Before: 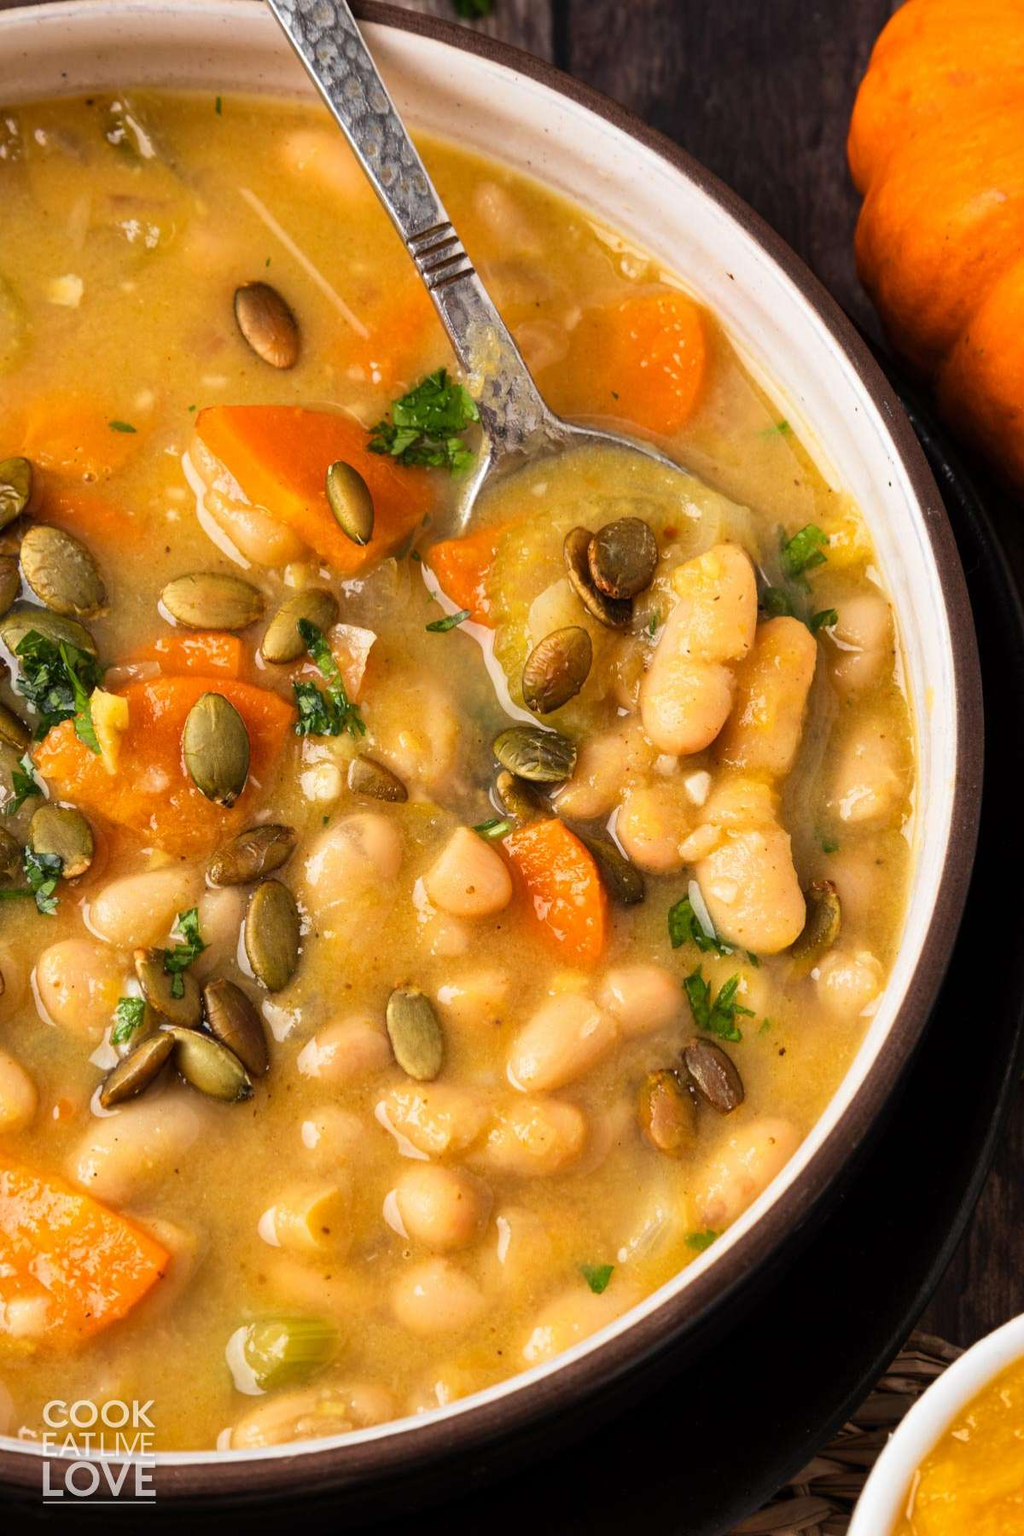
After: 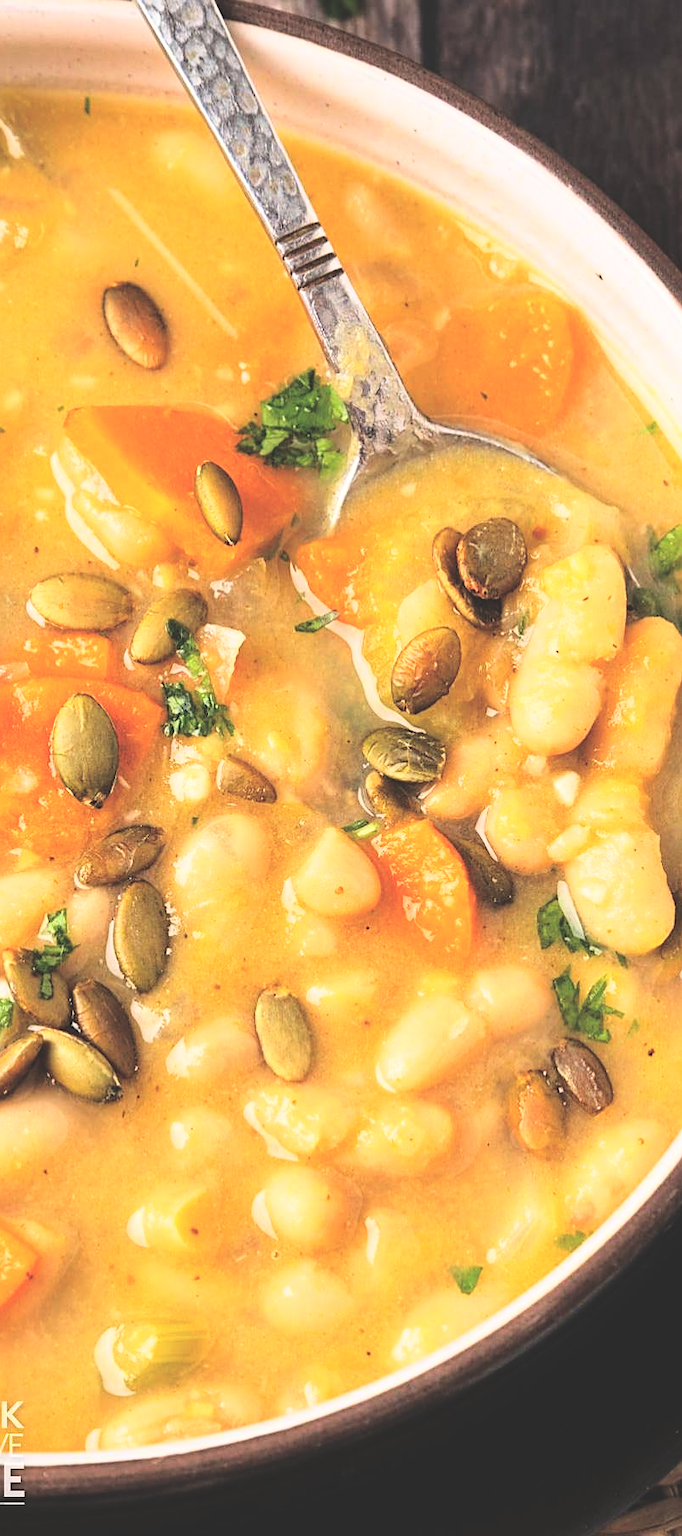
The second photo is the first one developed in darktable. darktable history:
exposure: black level correction -0.026, exposure -0.118 EV, compensate highlight preservation false
crop and rotate: left 12.88%, right 20.461%
base curve: curves: ch0 [(0, 0) (0.032, 0.037) (0.105, 0.228) (0.435, 0.76) (0.856, 0.983) (1, 1)]
sharpen: on, module defaults
